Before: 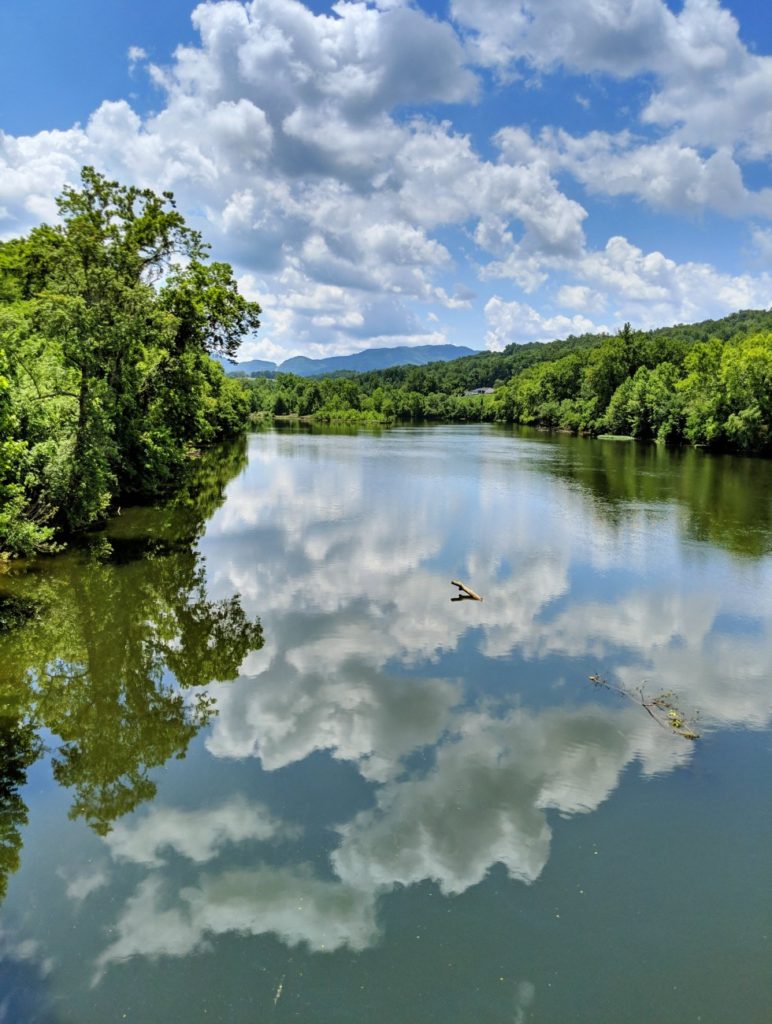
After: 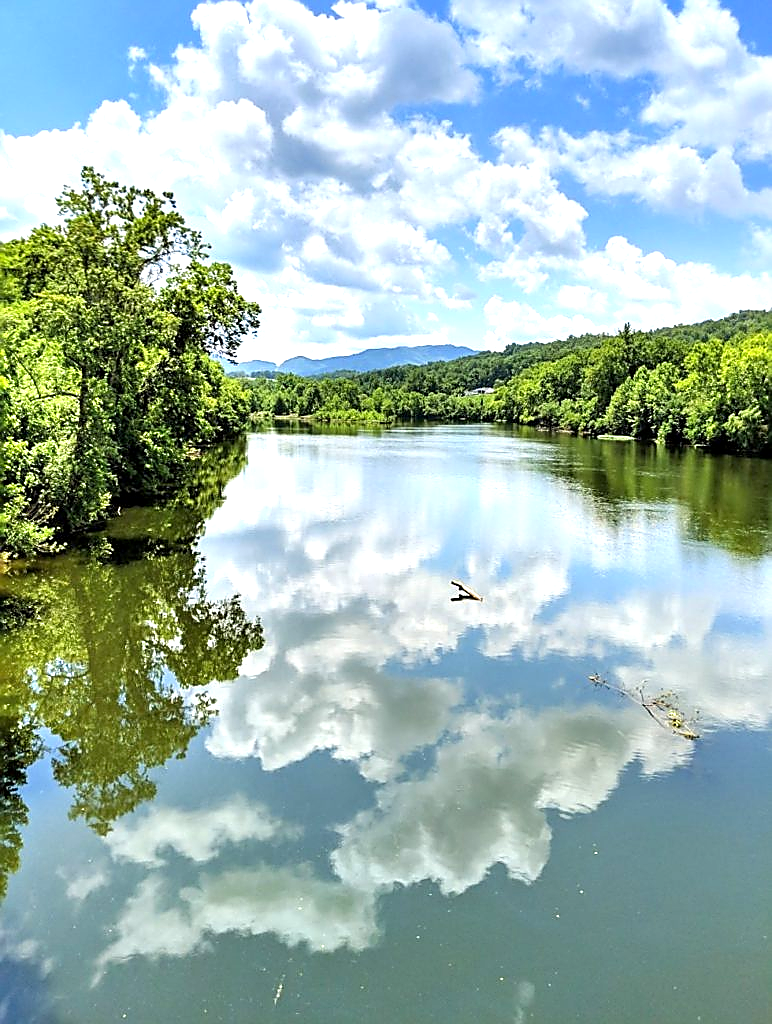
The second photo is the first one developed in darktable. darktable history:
exposure: black level correction 0.001, exposure 0.955 EV, compensate exposure bias true, compensate highlight preservation false
sharpen: radius 1.4, amount 1.25, threshold 0.7
